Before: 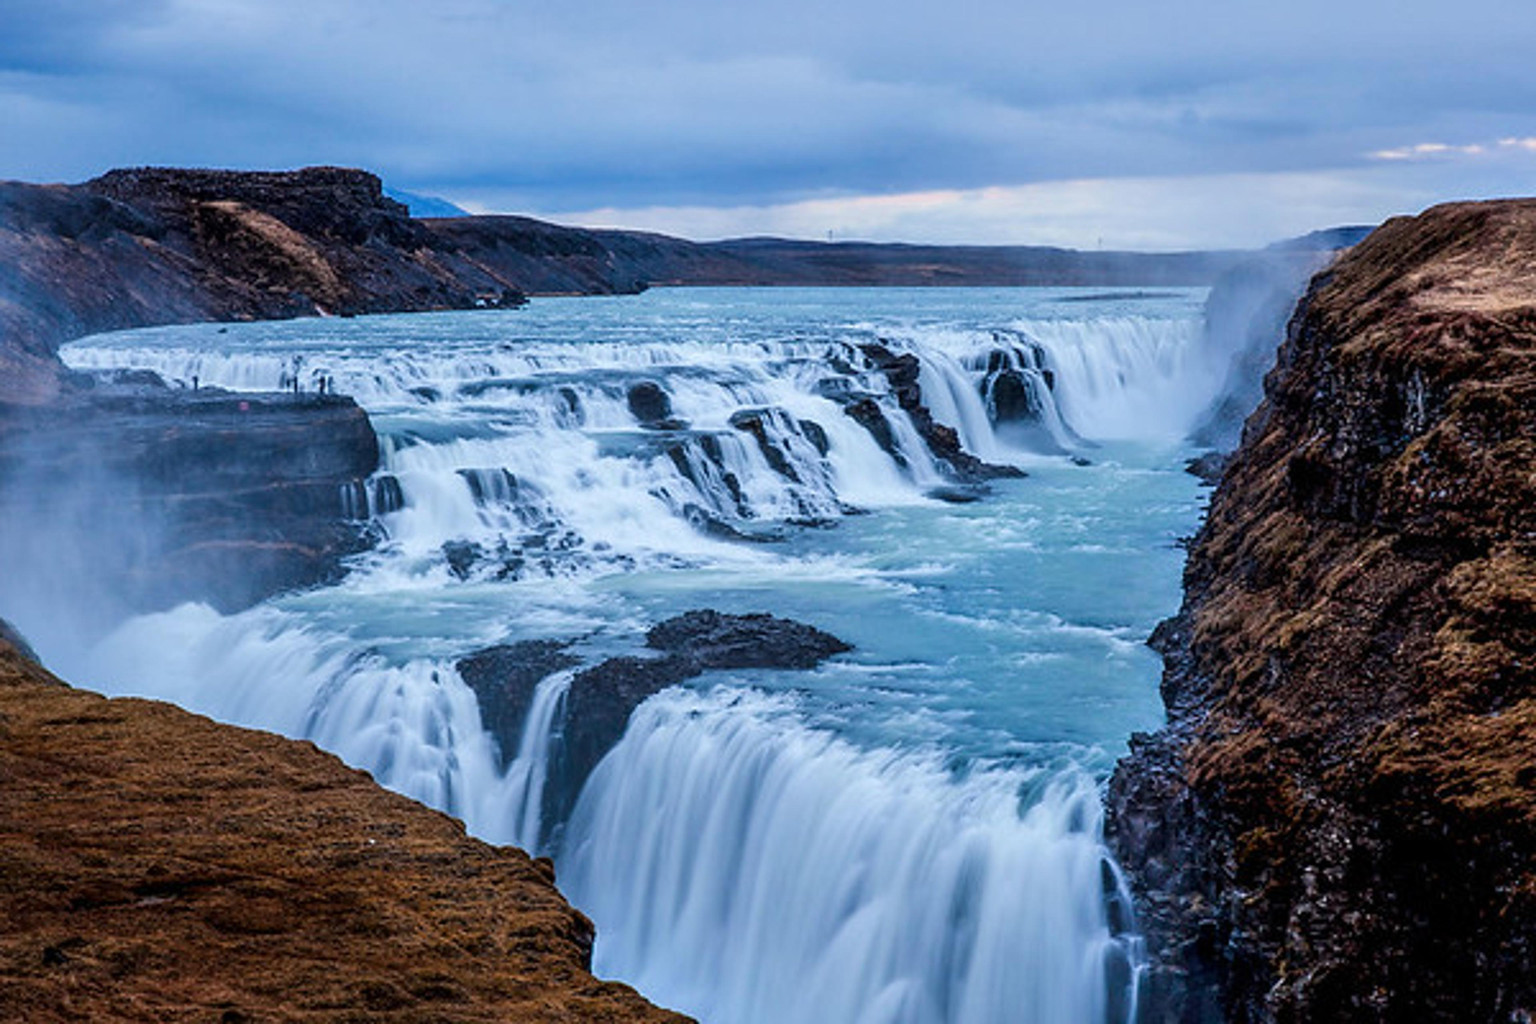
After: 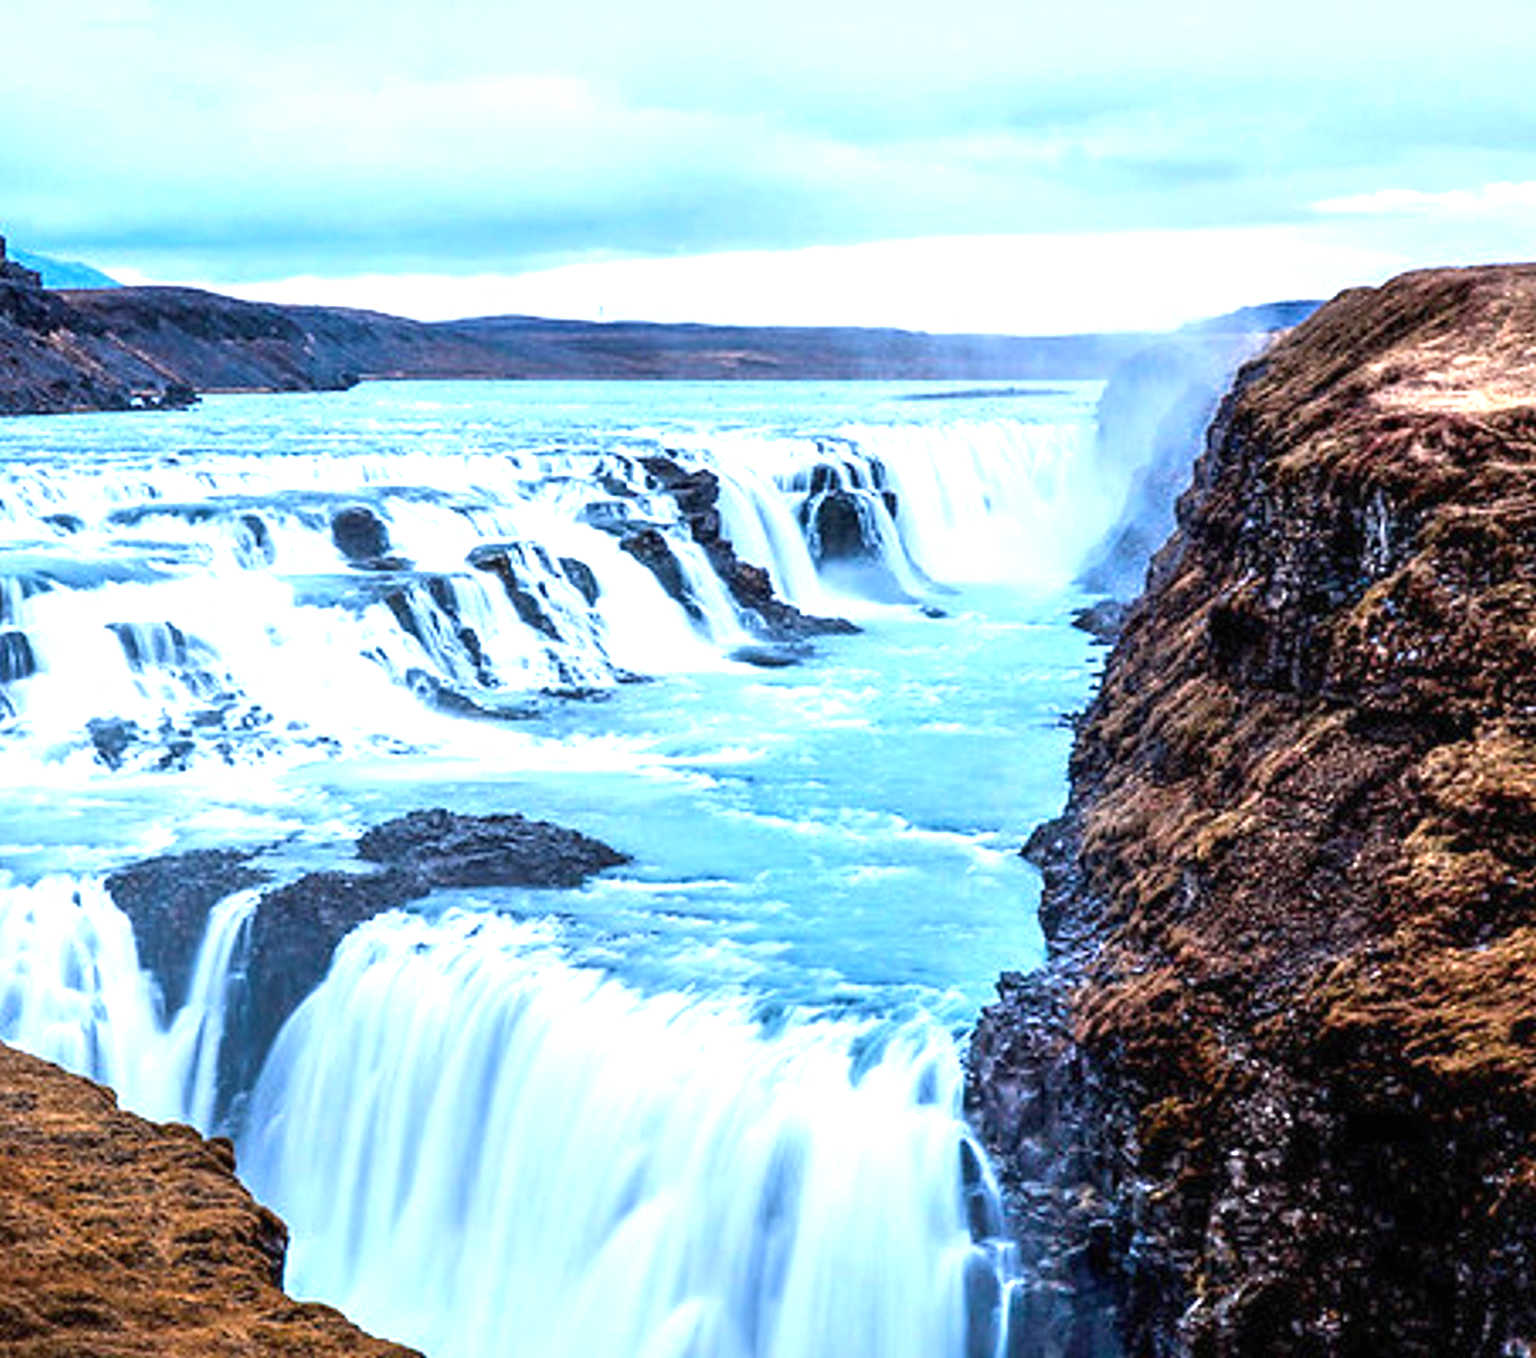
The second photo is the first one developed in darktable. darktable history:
crop and rotate: left 24.584%
exposure: black level correction 0, exposure 1.458 EV, compensate highlight preservation false
